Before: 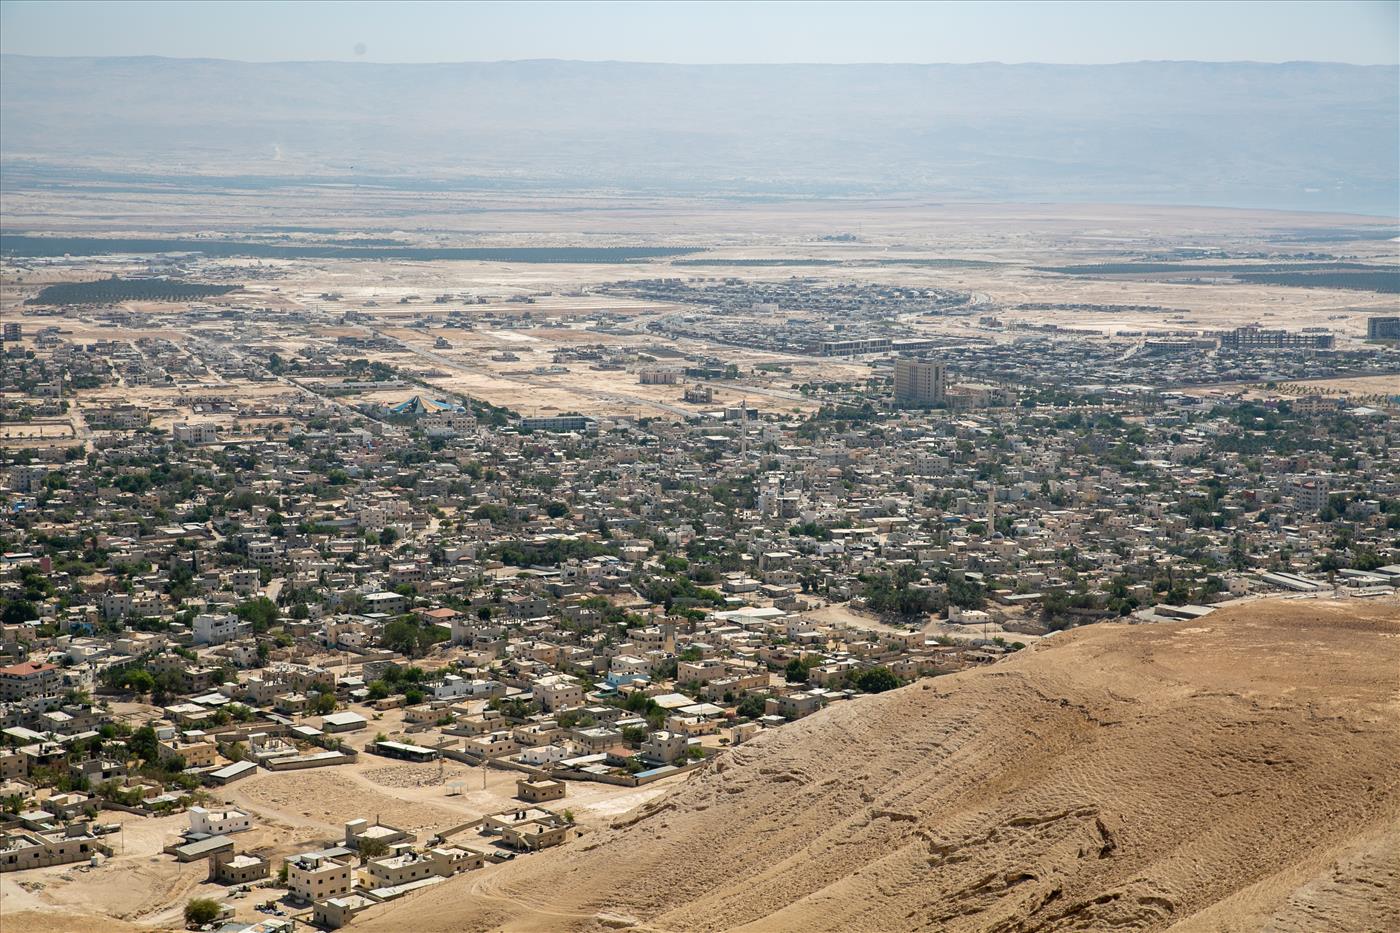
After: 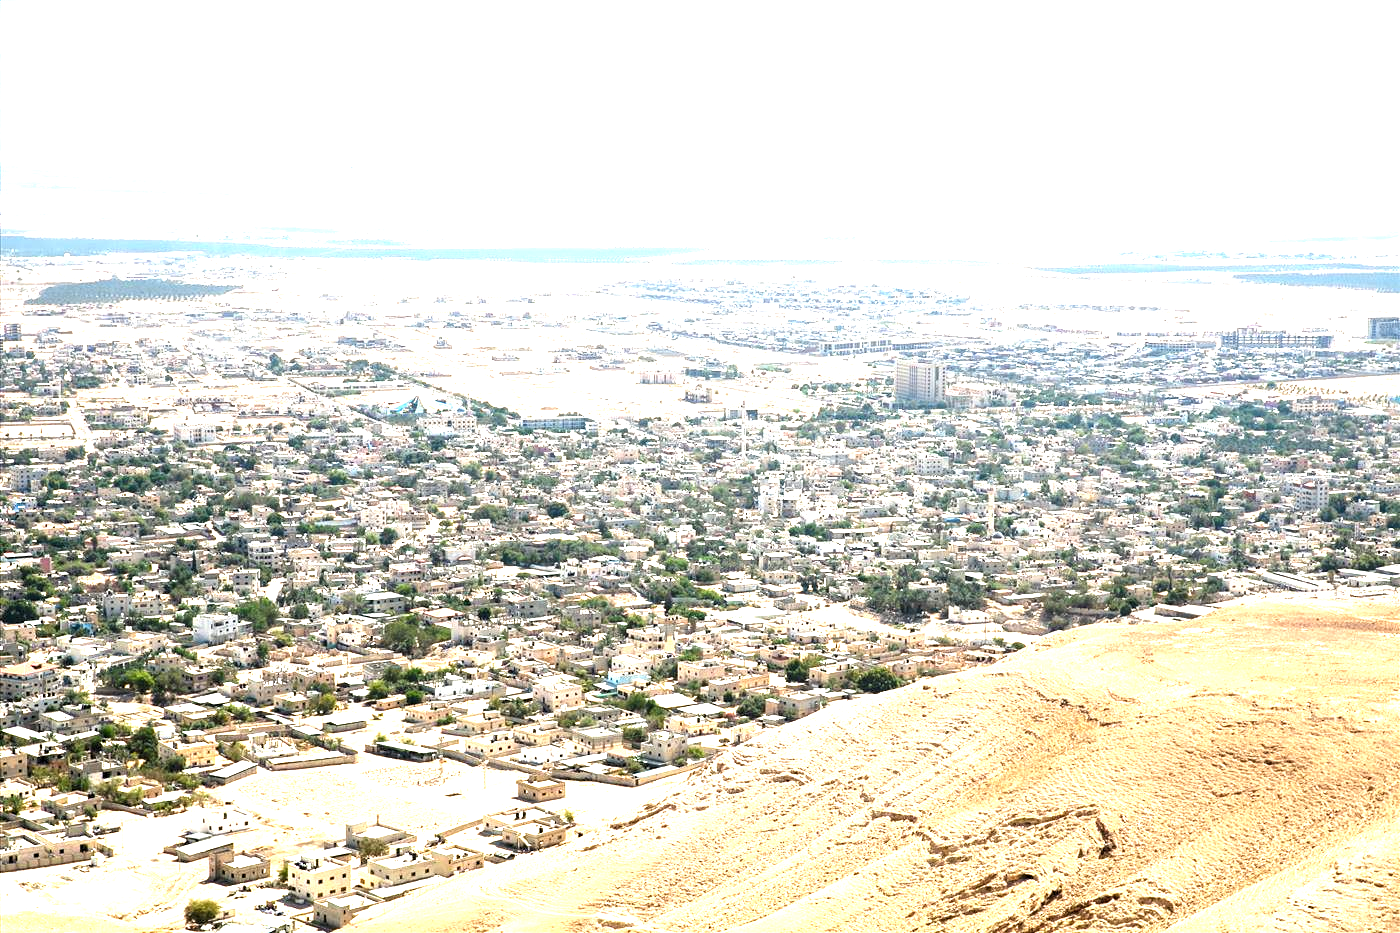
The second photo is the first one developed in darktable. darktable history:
levels: mode automatic, black 0.041%, levels [0.062, 0.494, 0.925]
exposure: black level correction 0, exposure 2.125 EV, compensate highlight preservation false
